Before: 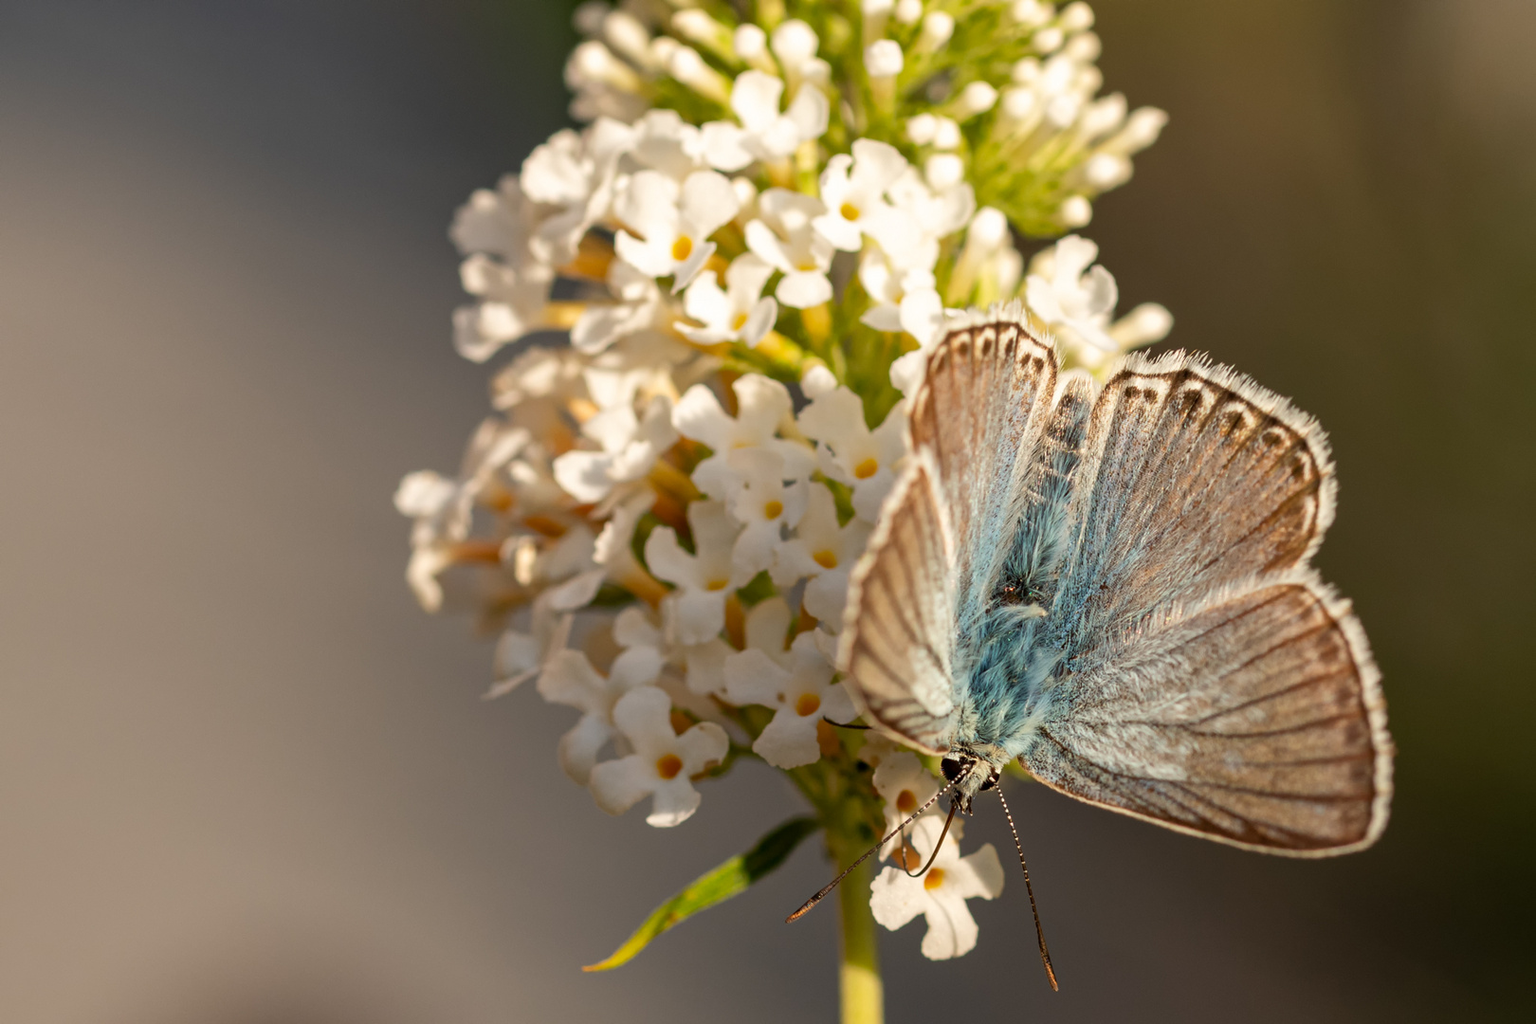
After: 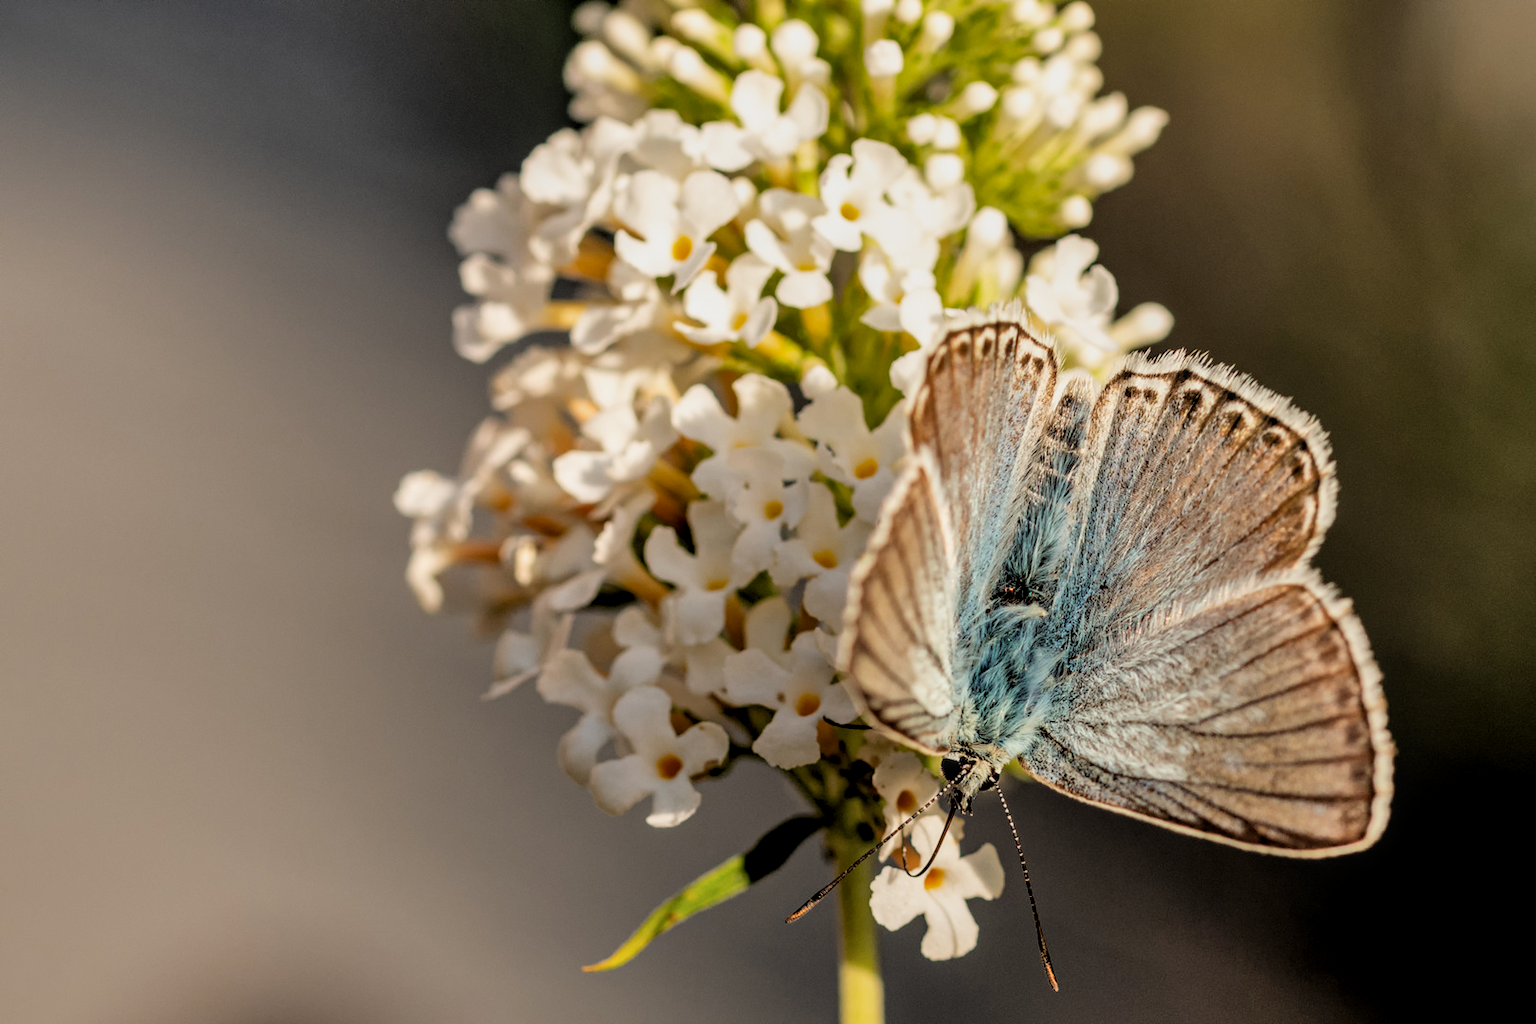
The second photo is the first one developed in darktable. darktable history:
filmic rgb: black relative exposure -3.44 EV, white relative exposure 3.45 EV, hardness 2.36, contrast 1.102
exposure: exposure 0.076 EV, compensate exposure bias true, compensate highlight preservation false
shadows and highlights: low approximation 0.01, soften with gaussian
local contrast: on, module defaults
